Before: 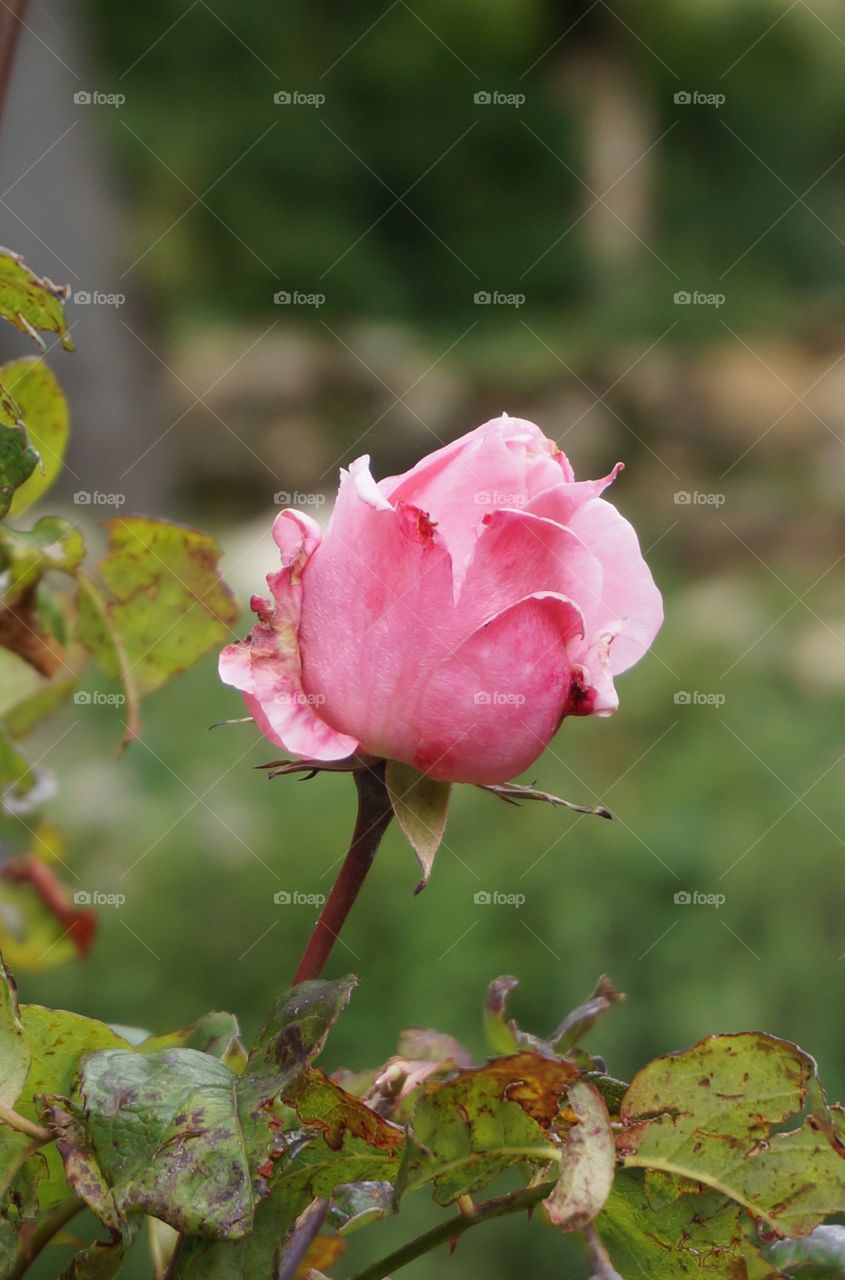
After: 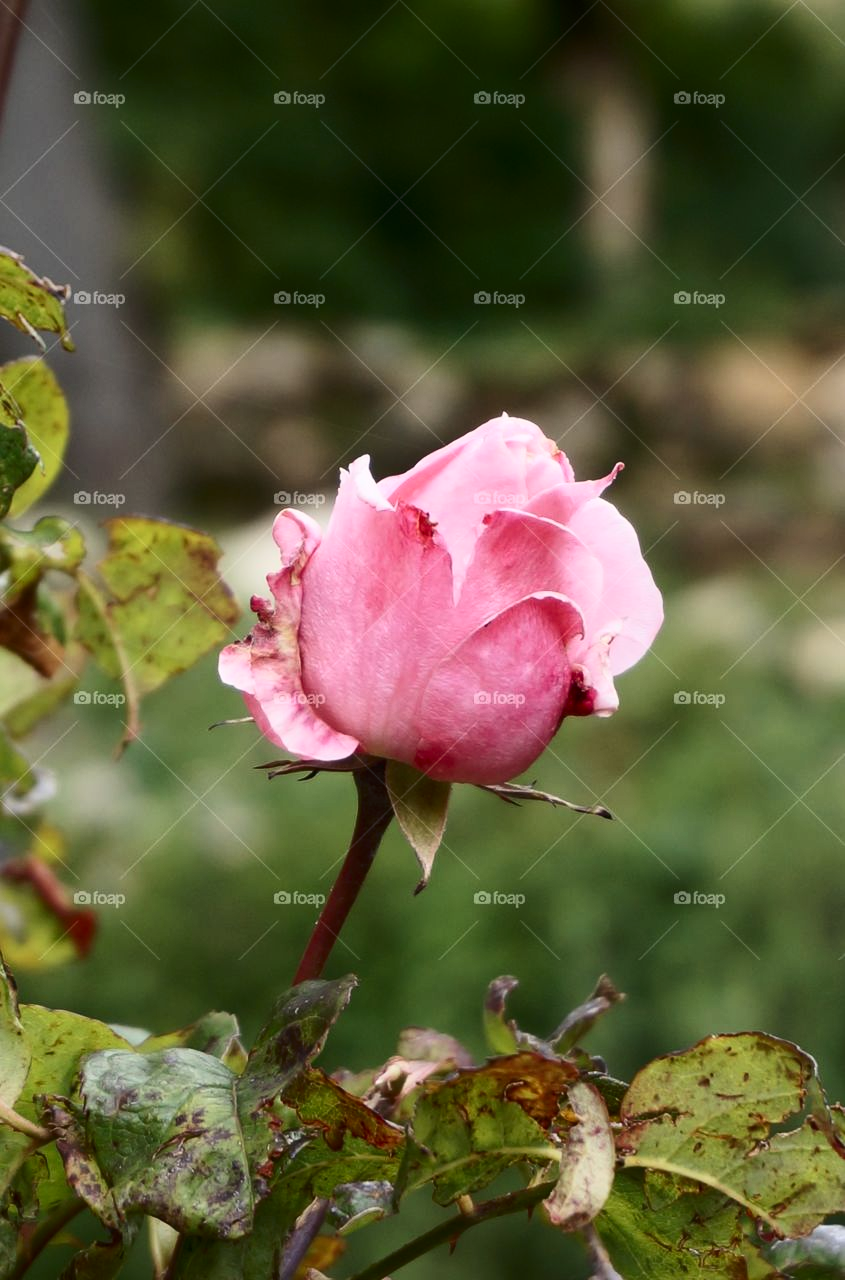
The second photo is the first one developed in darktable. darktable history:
contrast brightness saturation: contrast 0.274
